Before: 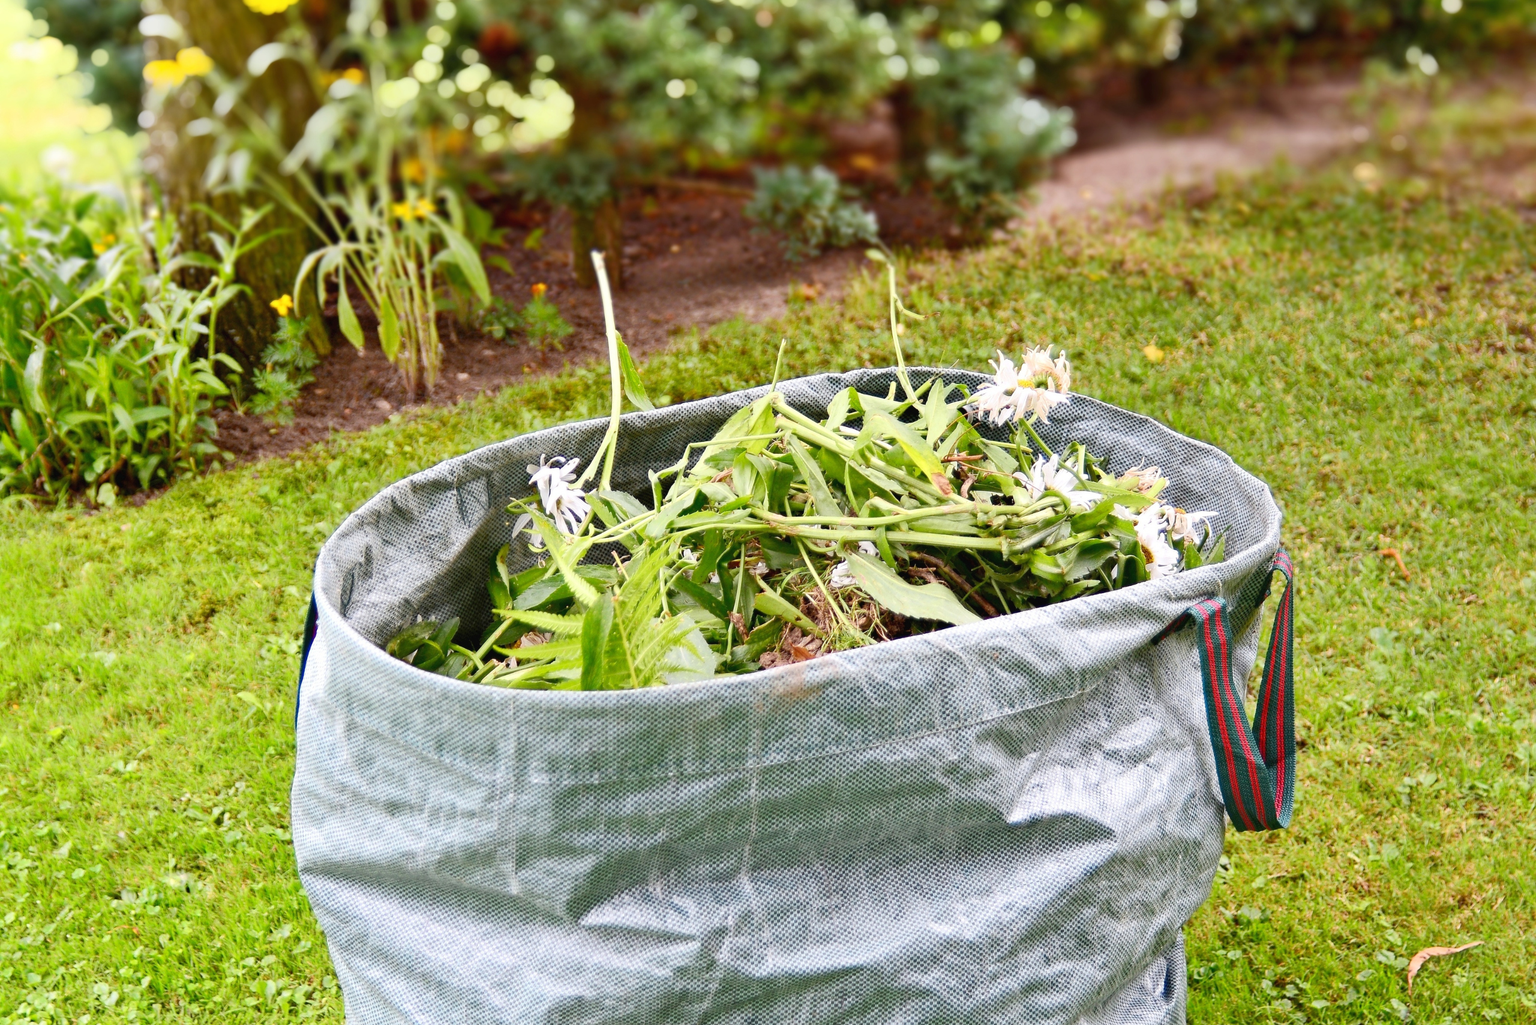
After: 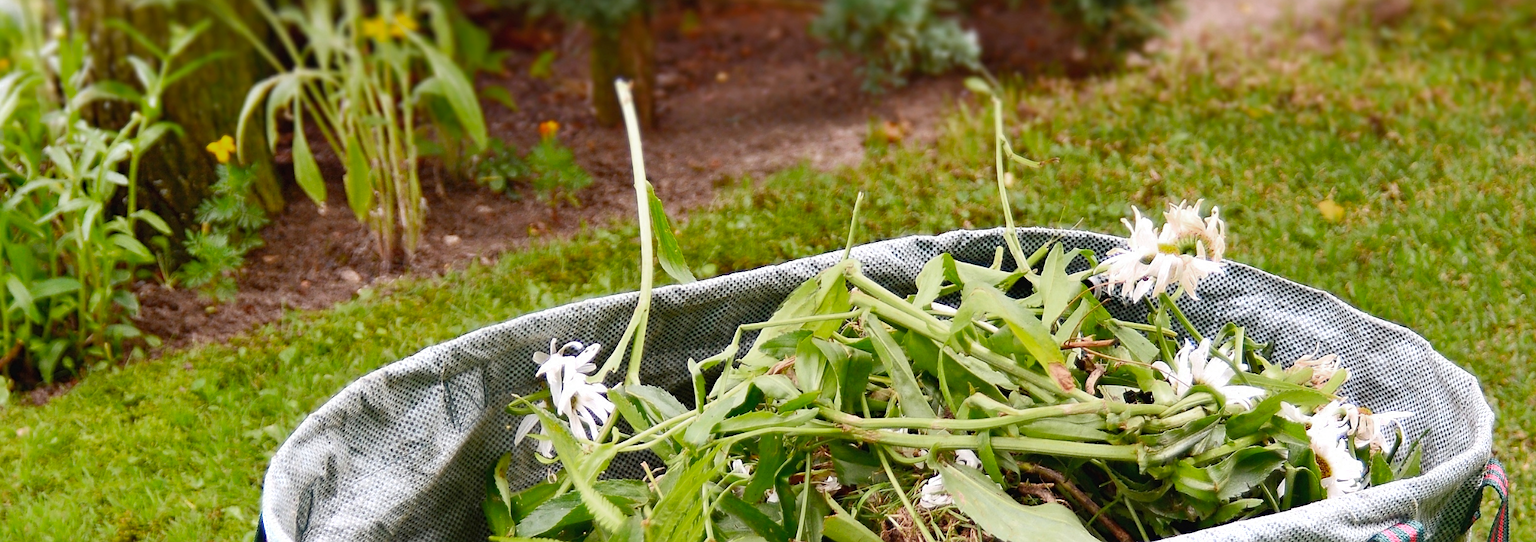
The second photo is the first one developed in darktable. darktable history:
sharpen: amount 0.2
color zones: curves: ch0 [(0.203, 0.433) (0.607, 0.517) (0.697, 0.696) (0.705, 0.897)]
crop: left 7.036%, top 18.398%, right 14.379%, bottom 40.043%
